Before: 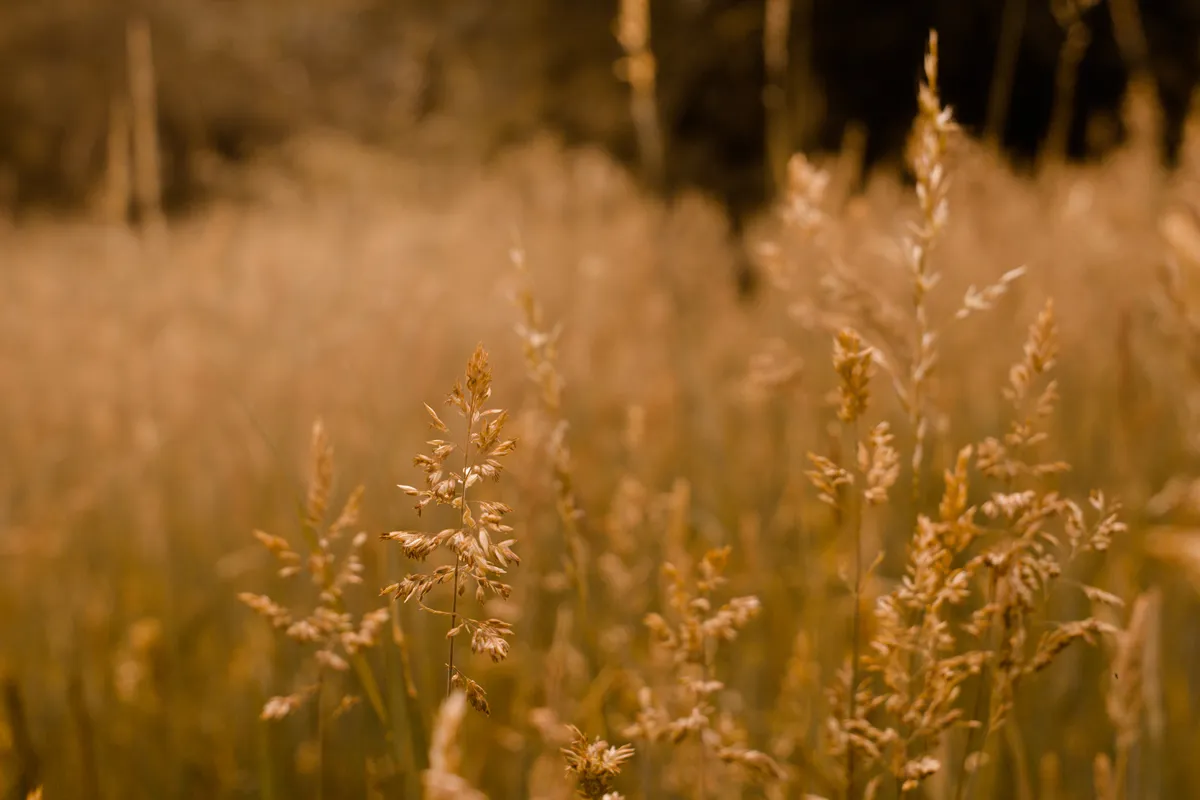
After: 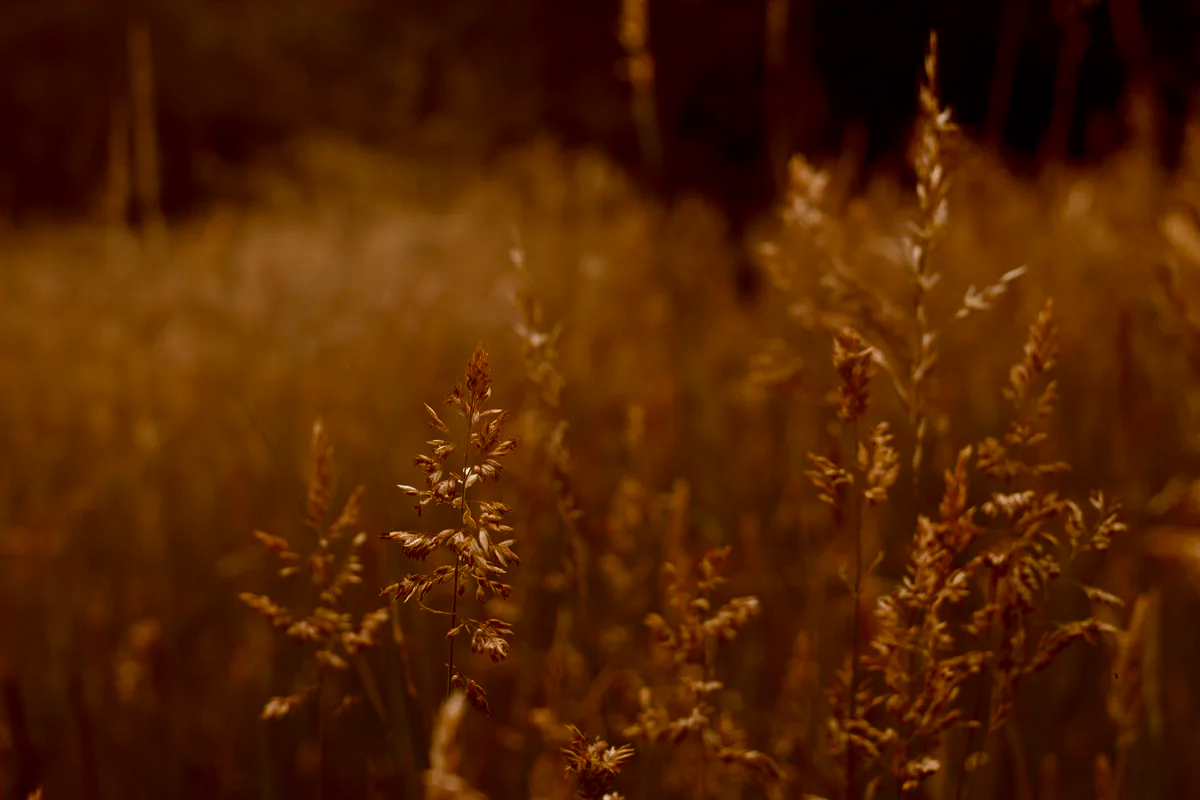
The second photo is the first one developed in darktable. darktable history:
contrast brightness saturation: contrast 0.094, brightness -0.572, saturation 0.169
